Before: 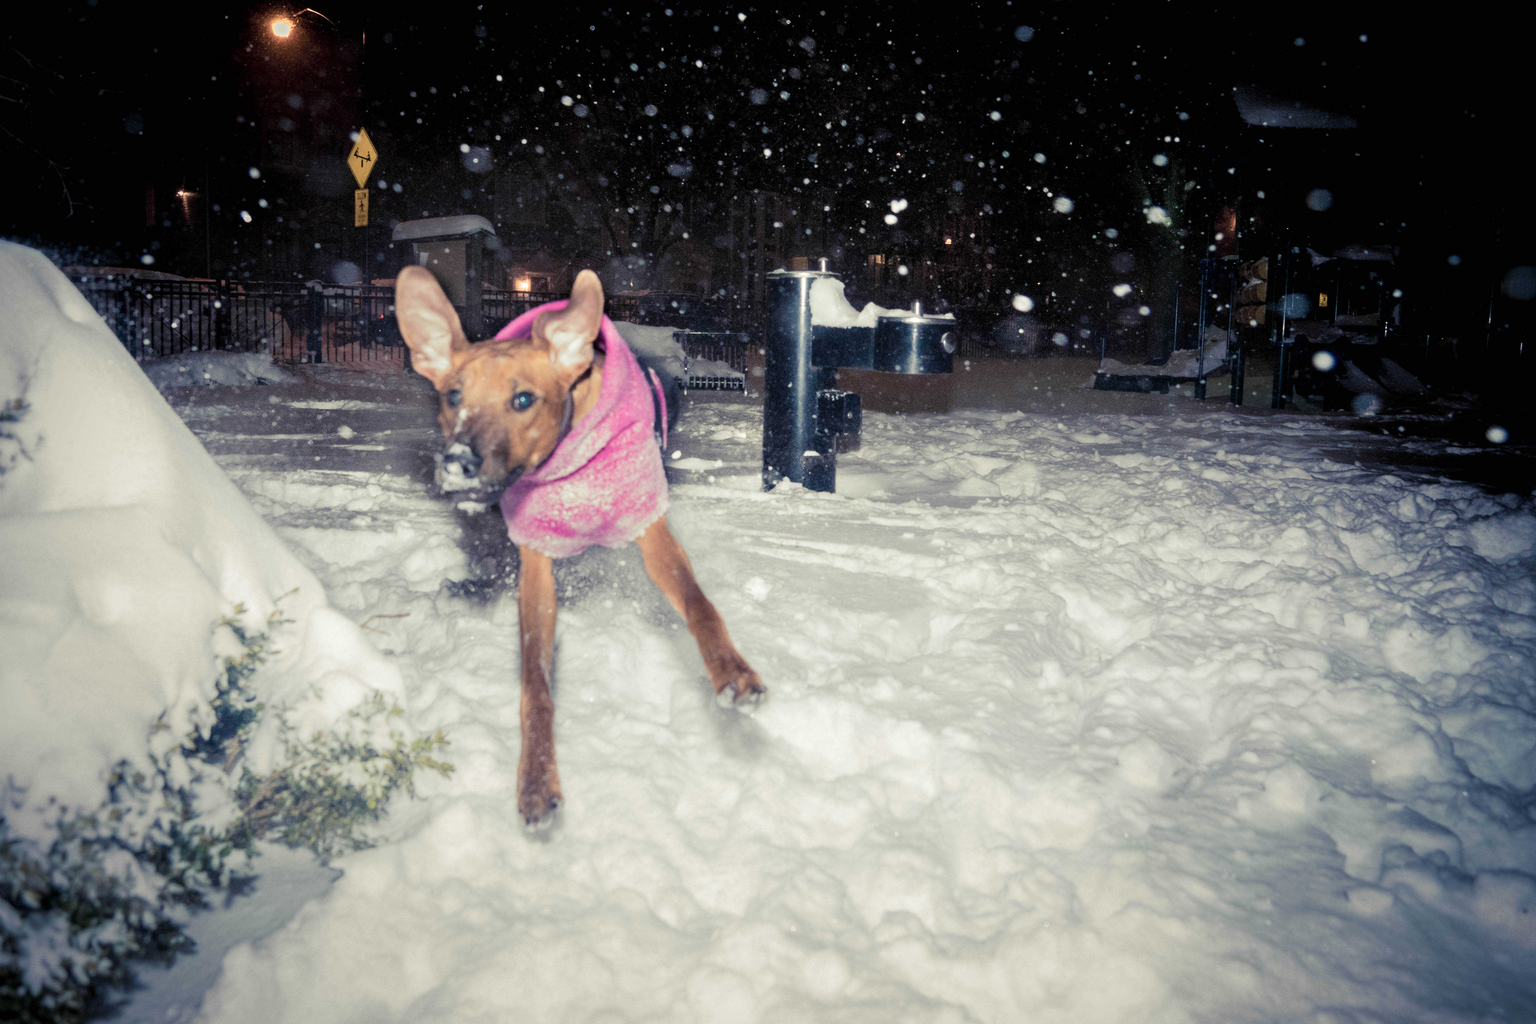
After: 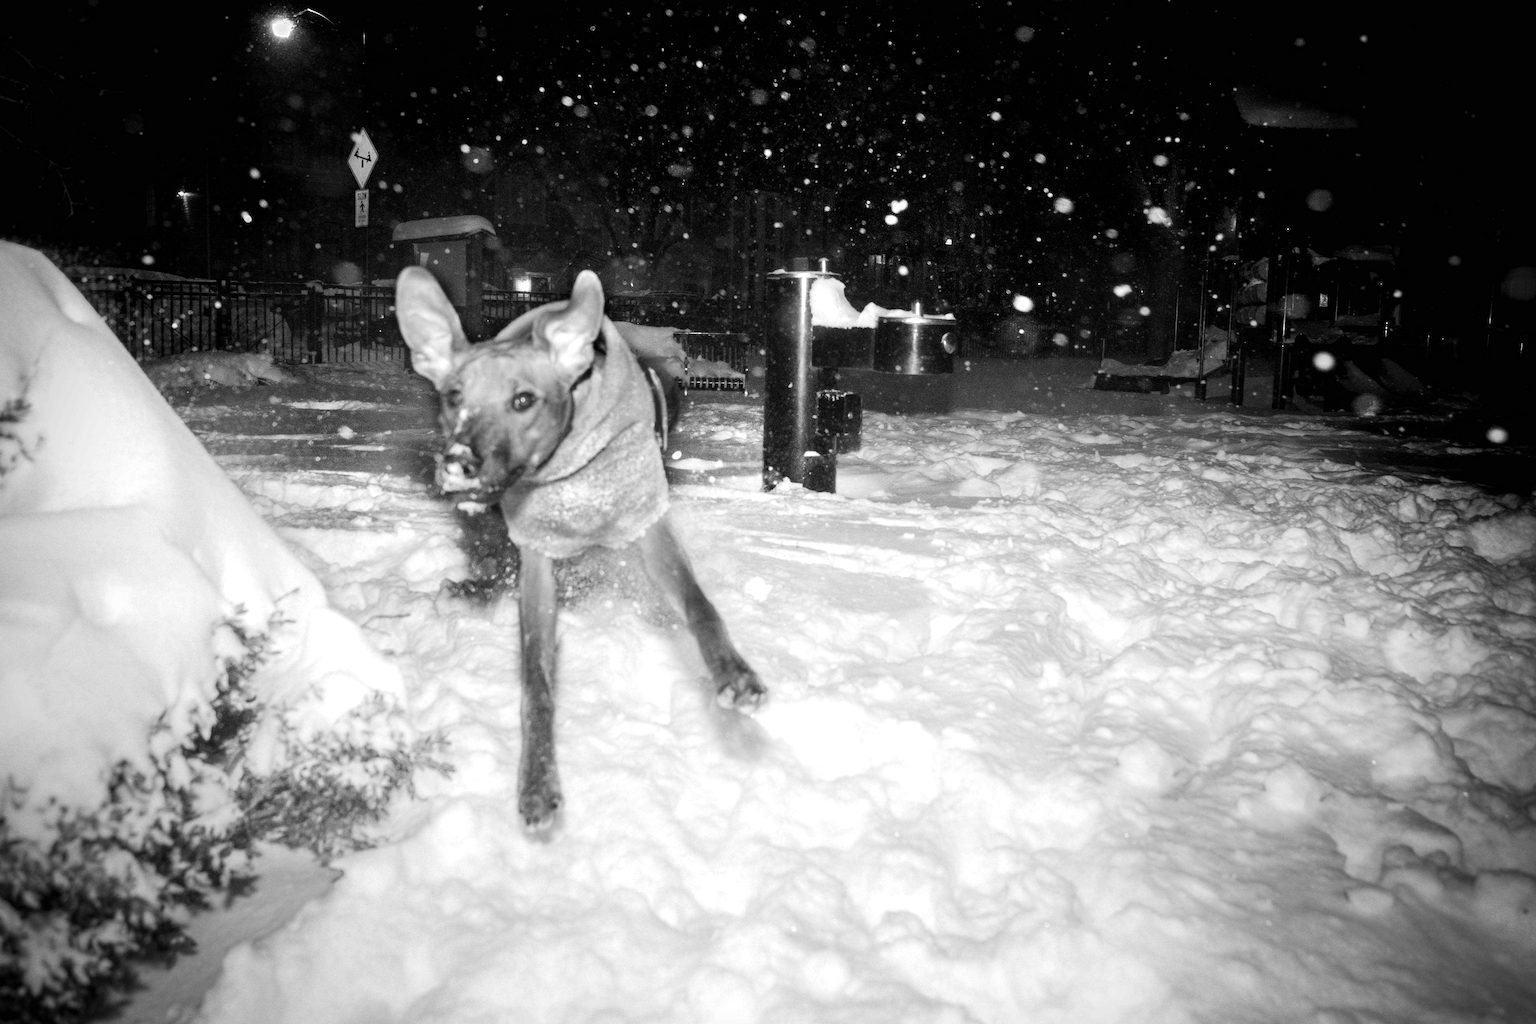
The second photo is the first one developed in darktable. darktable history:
monochrome: on, module defaults
sharpen: radius 2.883, amount 0.868, threshold 47.523
tone equalizer: -8 EV -0.417 EV, -7 EV -0.389 EV, -6 EV -0.333 EV, -5 EV -0.222 EV, -3 EV 0.222 EV, -2 EV 0.333 EV, -1 EV 0.389 EV, +0 EV 0.417 EV, edges refinement/feathering 500, mask exposure compensation -1.57 EV, preserve details no
